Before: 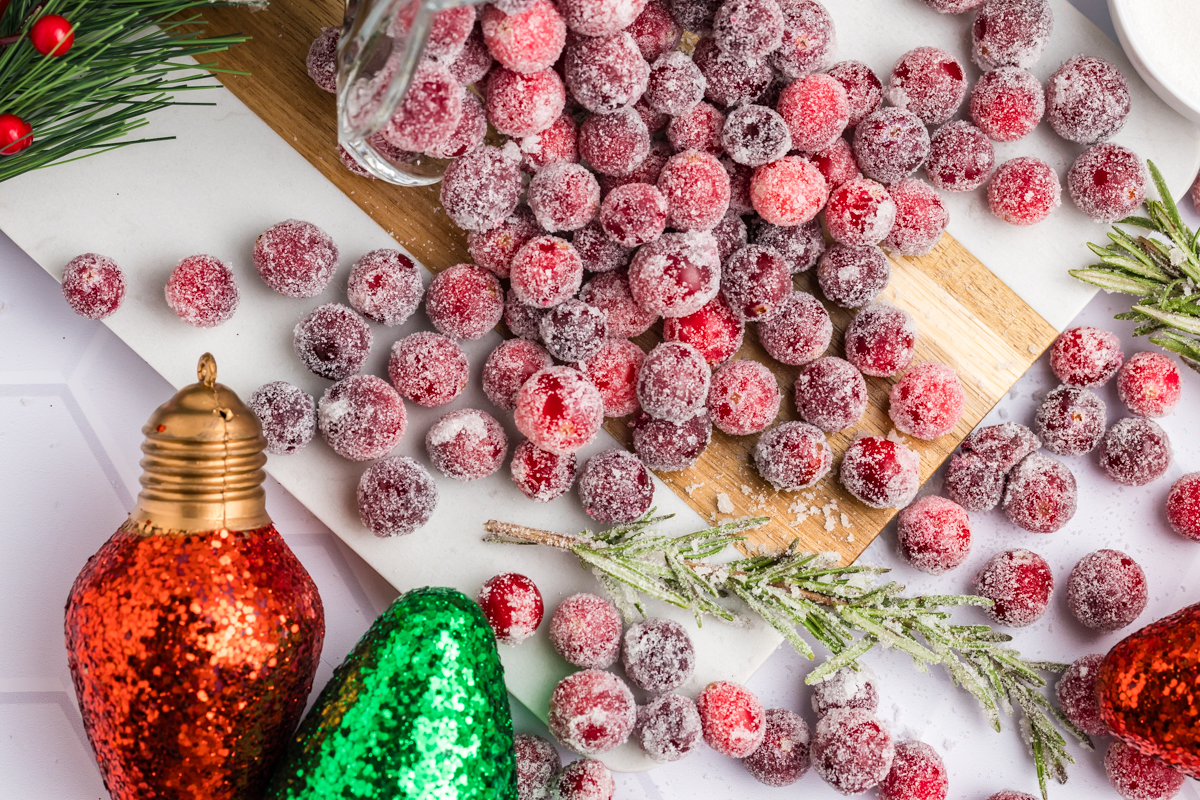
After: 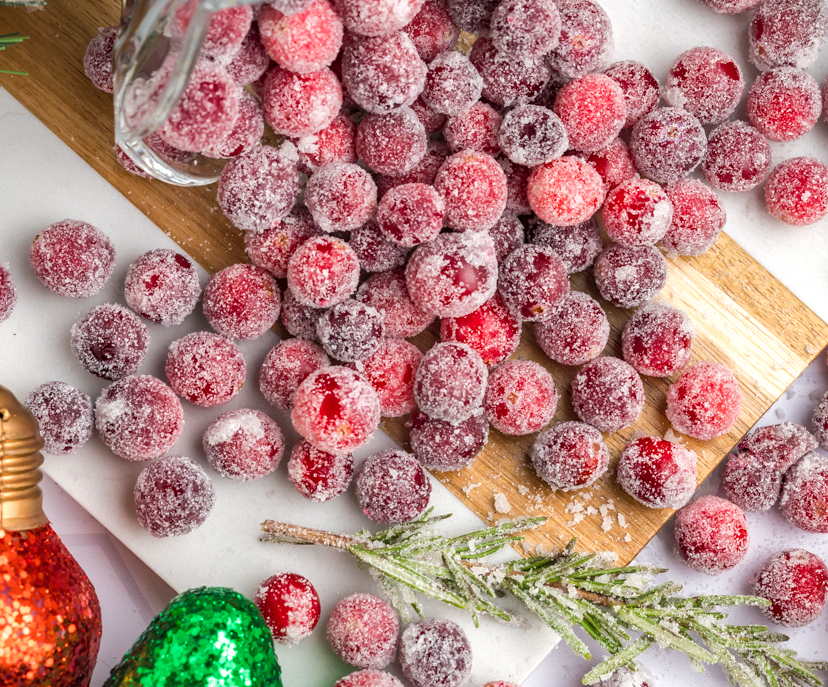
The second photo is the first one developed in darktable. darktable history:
exposure: black level correction 0.001, exposure 0.191 EV, compensate highlight preservation false
shadows and highlights: on, module defaults
crop: left 18.605%, right 12.339%, bottom 14.025%
